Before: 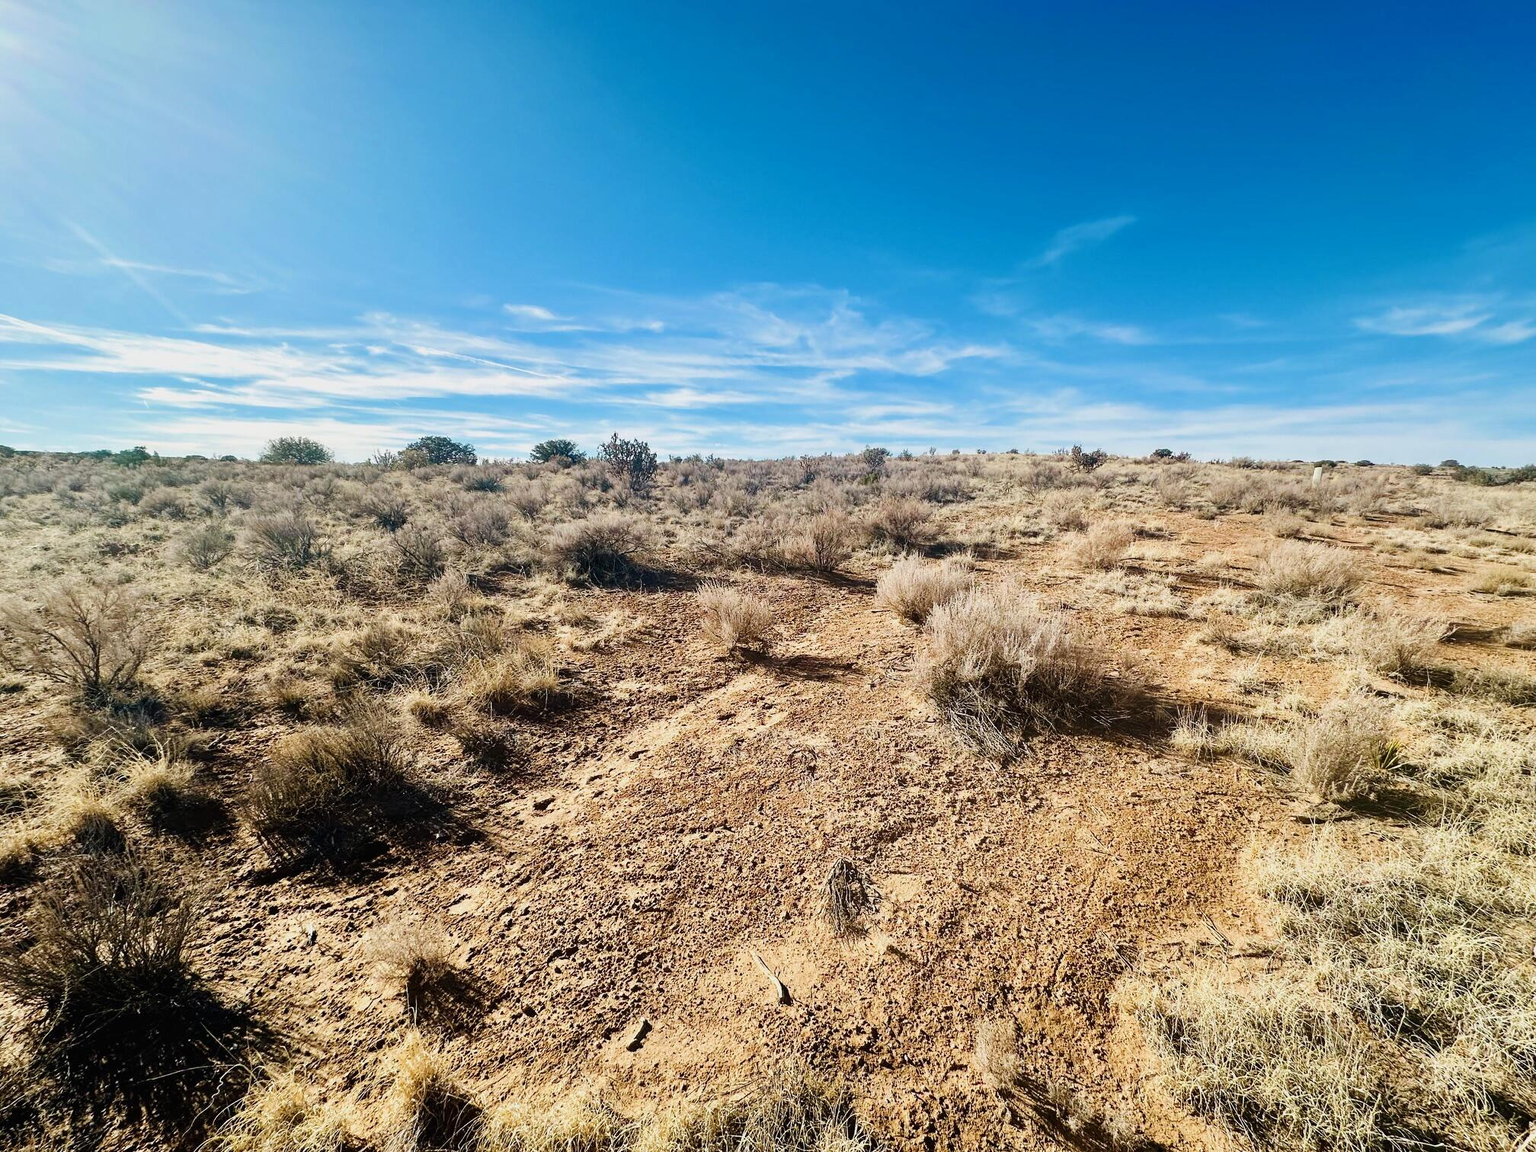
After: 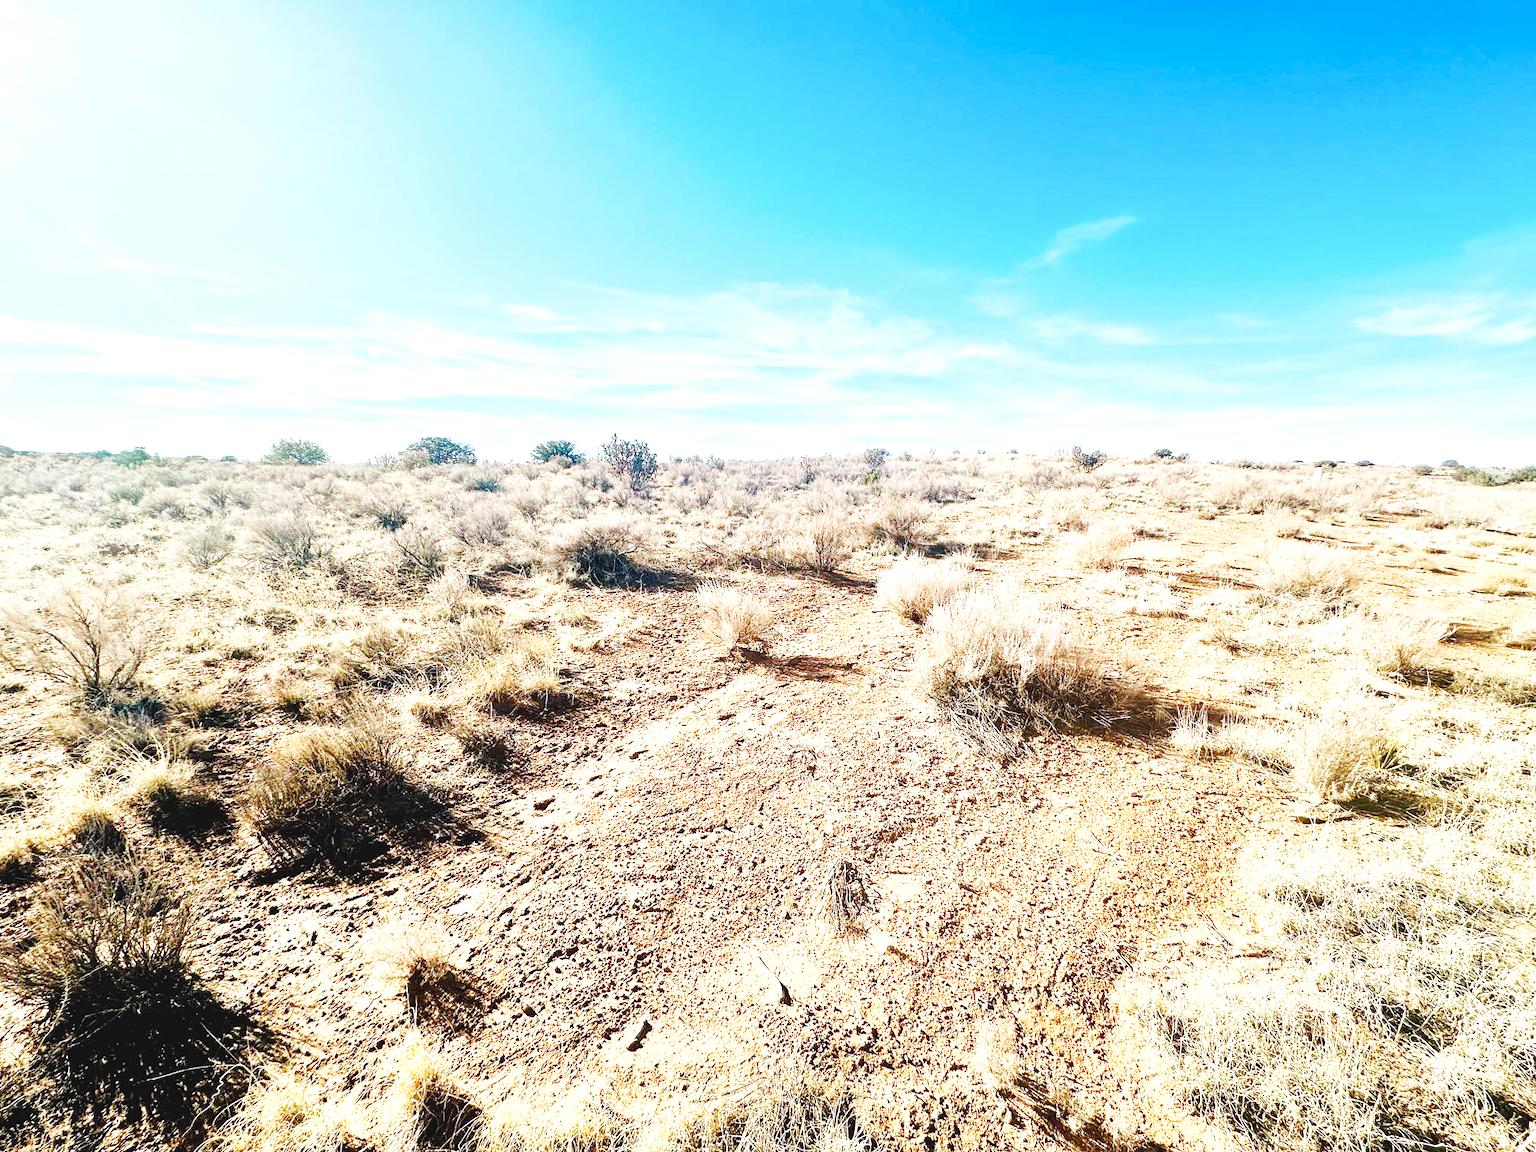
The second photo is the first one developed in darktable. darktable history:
exposure: exposure 1 EV, compensate highlight preservation false
base curve: curves: ch0 [(0, 0.007) (0.028, 0.063) (0.121, 0.311) (0.46, 0.743) (0.859, 0.957) (1, 1)], preserve colors none
color zones: curves: ch1 [(0.25, 0.5) (0.747, 0.71)], mix -137.08%
